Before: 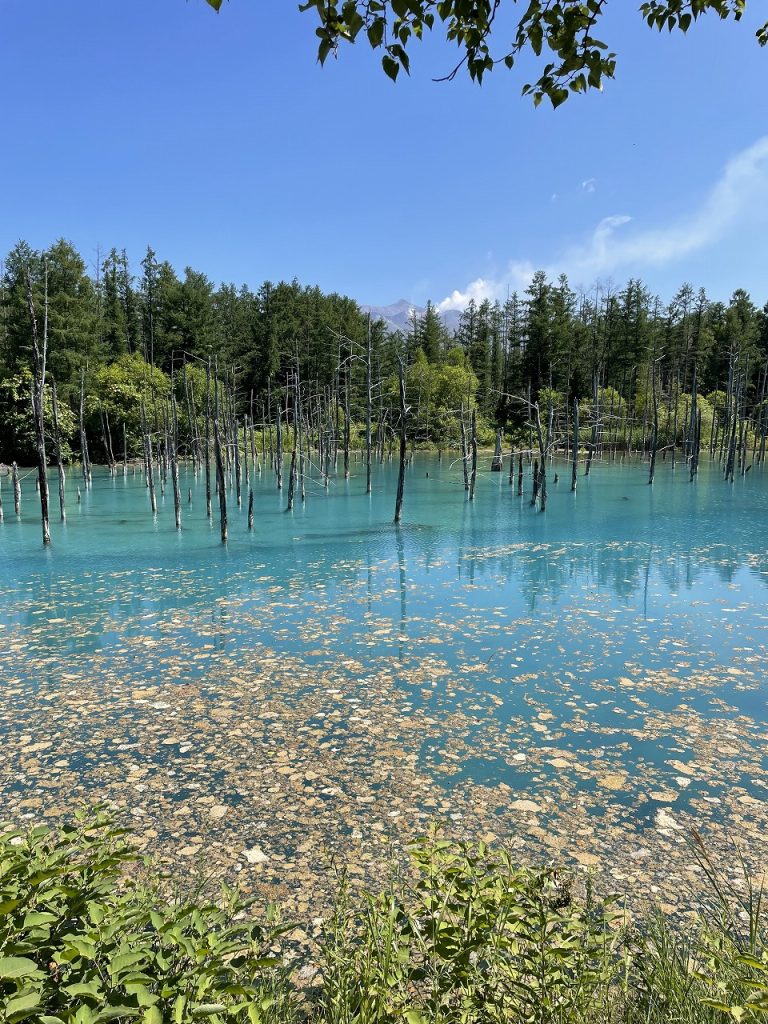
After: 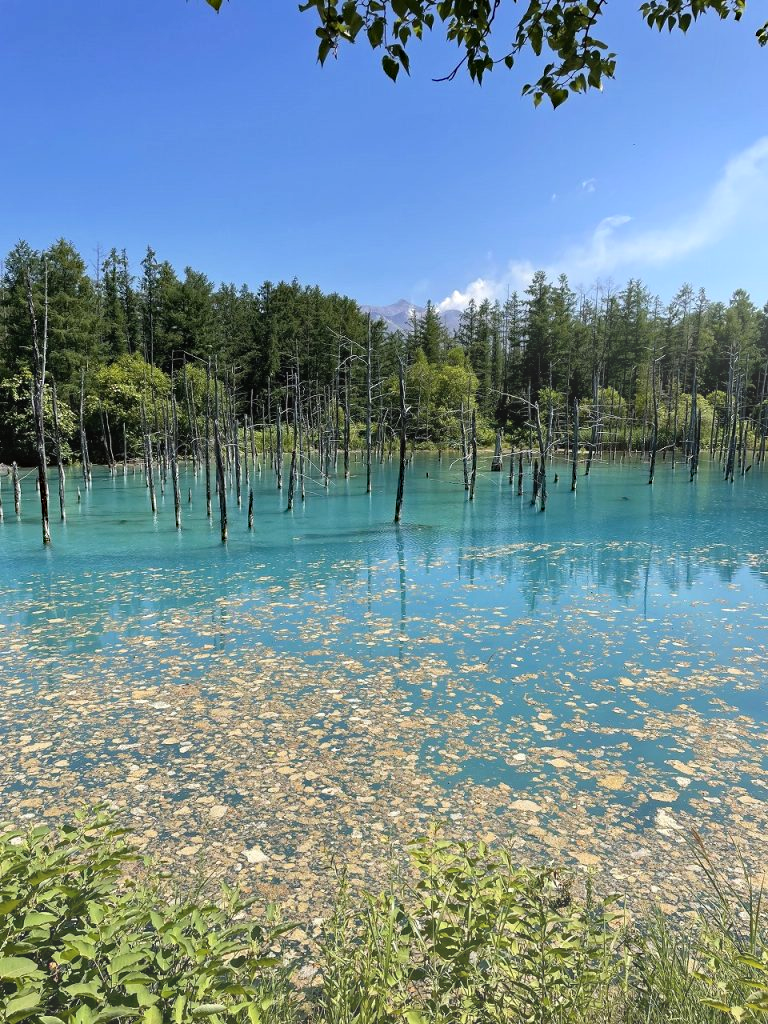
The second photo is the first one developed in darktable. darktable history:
bloom: on, module defaults
haze removal: compatibility mode true, adaptive false
exposure: compensate highlight preservation false
